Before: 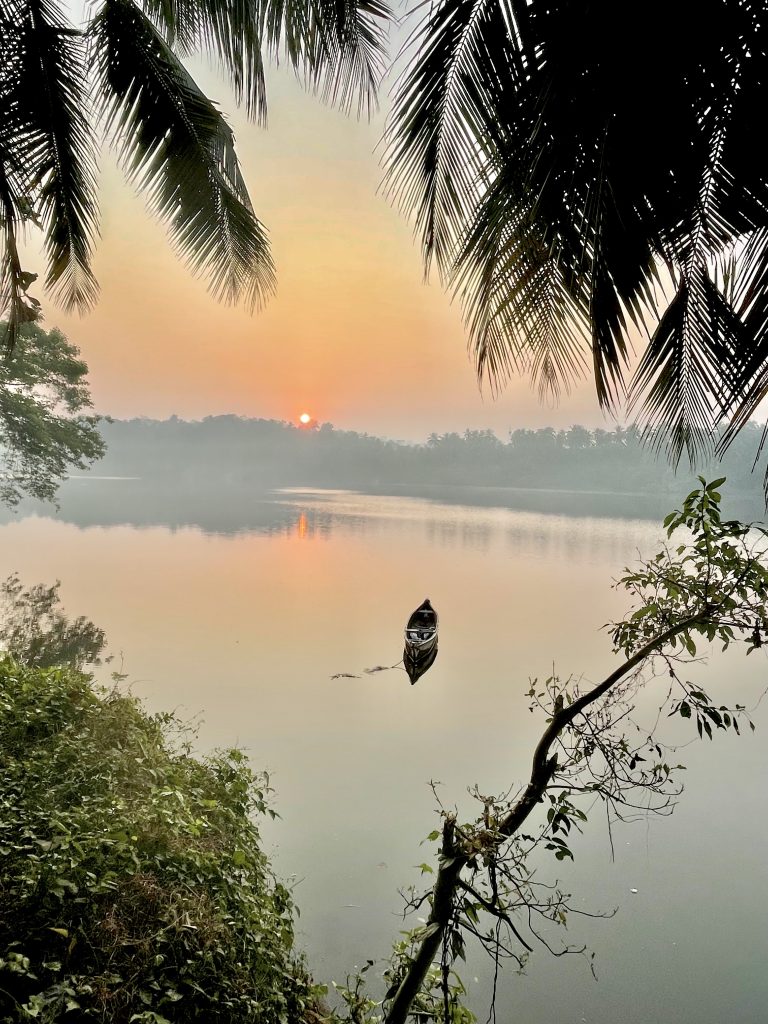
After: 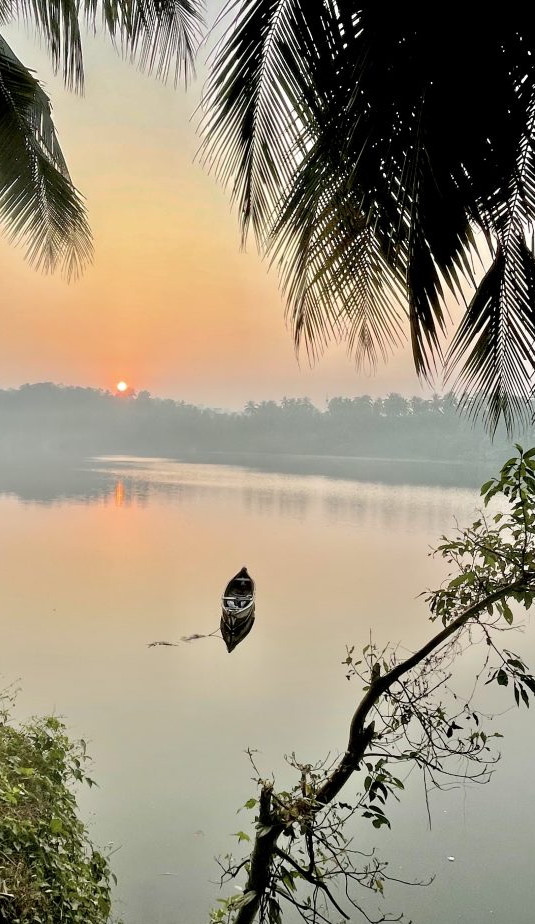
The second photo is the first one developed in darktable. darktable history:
crop and rotate: left 23.899%, top 3.129%, right 6.37%, bottom 6.572%
tone curve: curves: ch0 [(0, 0) (0.584, 0.595) (1, 1)], color space Lab, independent channels, preserve colors none
